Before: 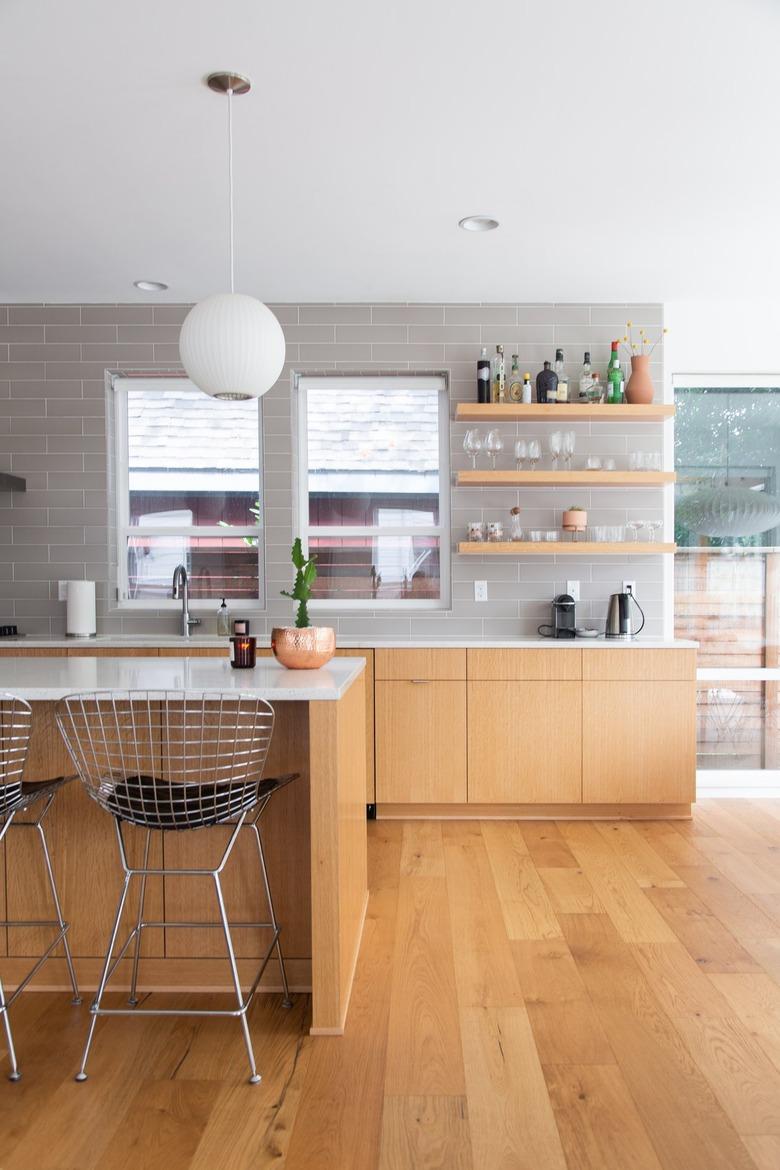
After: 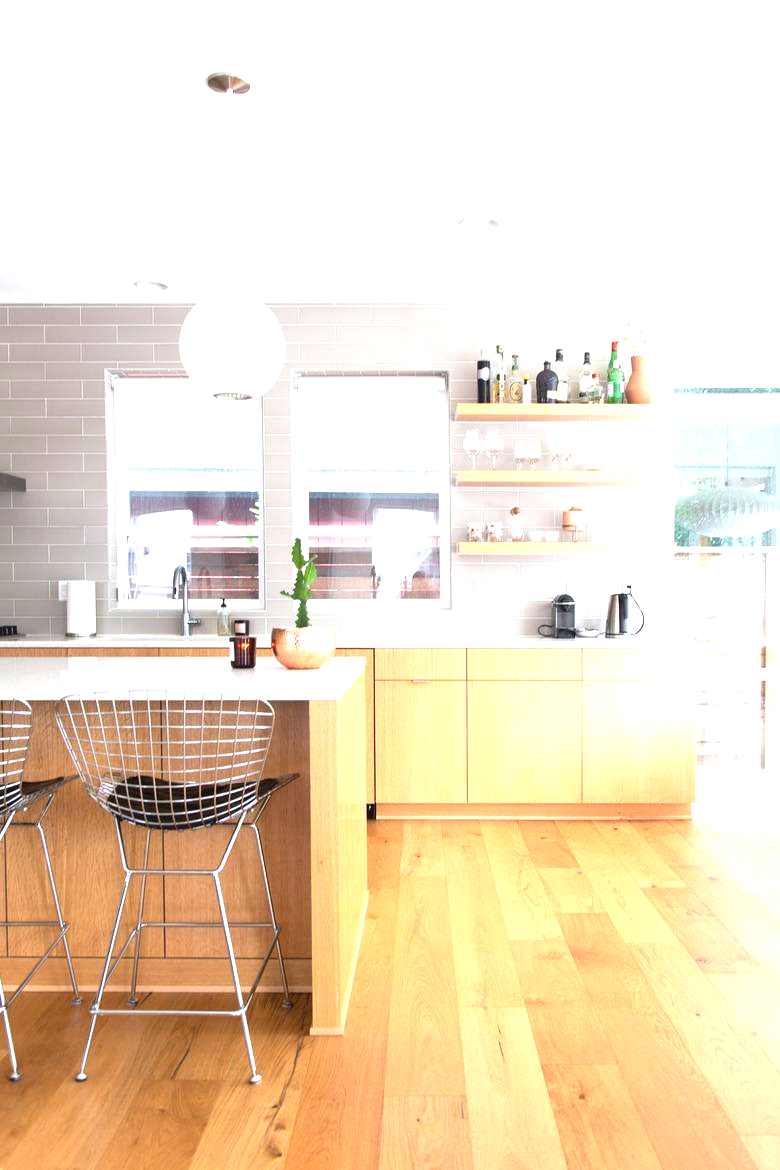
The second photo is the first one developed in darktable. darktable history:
exposure: black level correction 0, exposure 1.357 EV, compensate highlight preservation false
